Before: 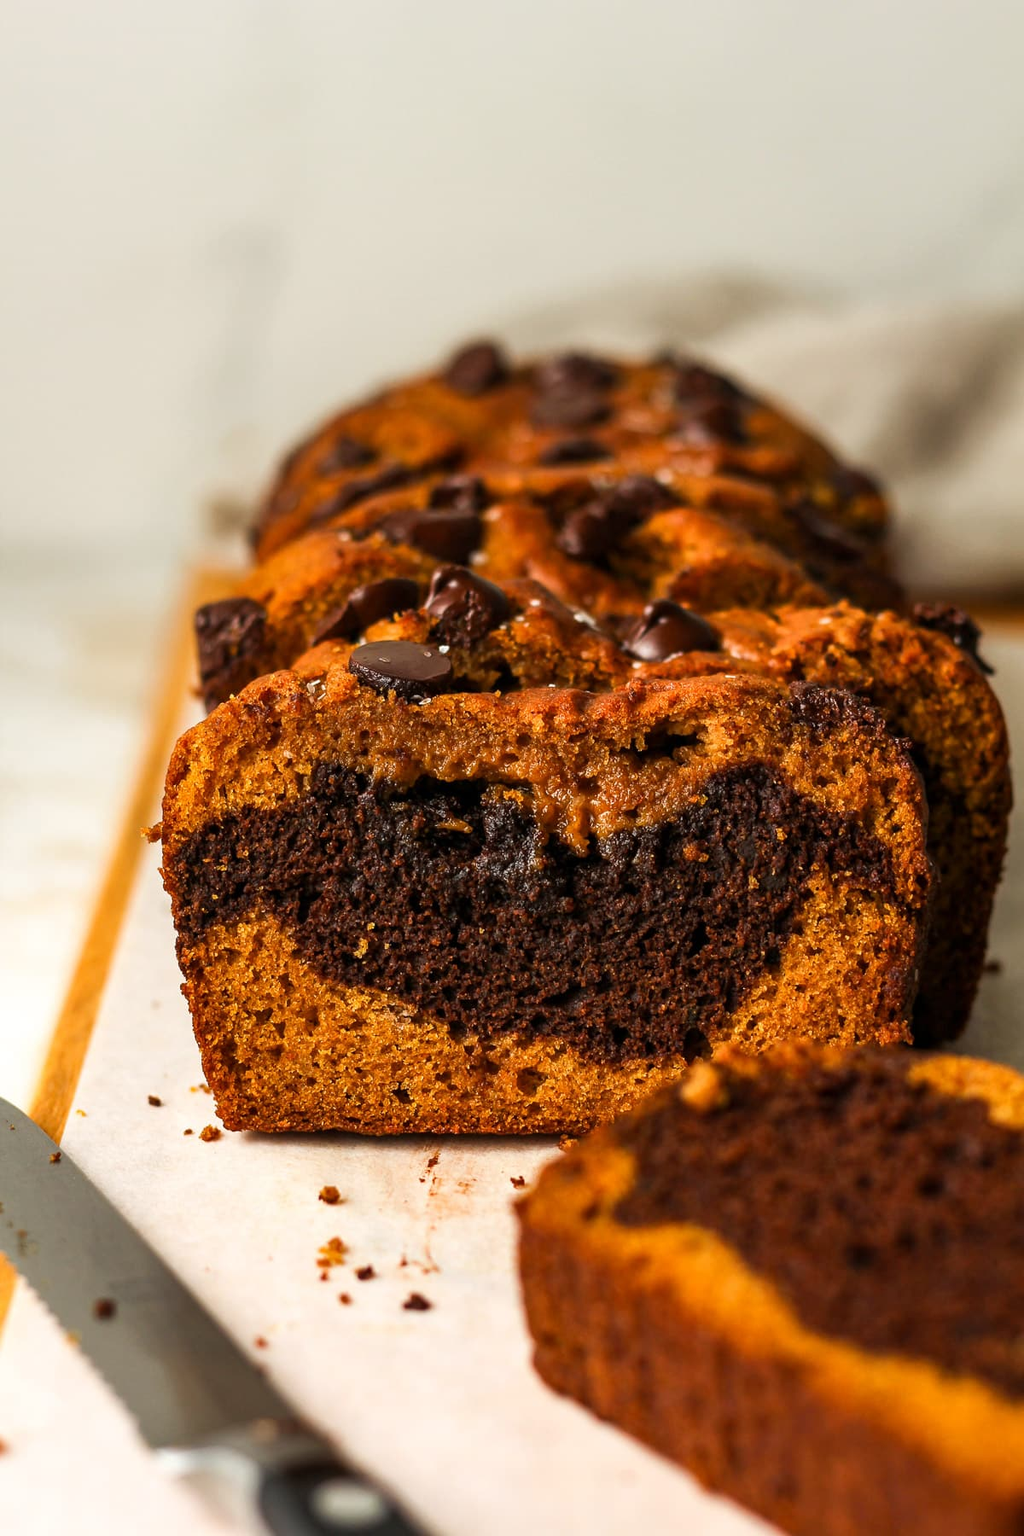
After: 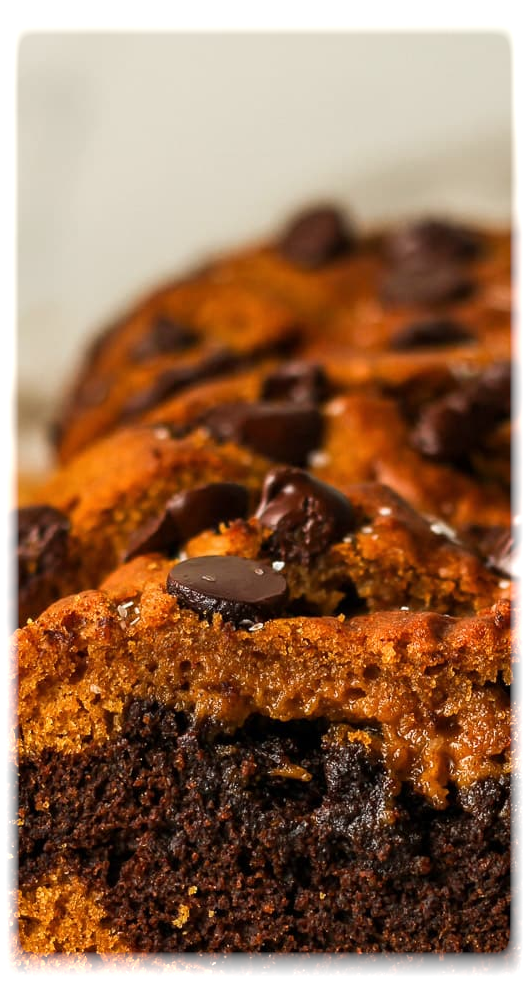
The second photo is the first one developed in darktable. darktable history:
crop: left 20.248%, top 10.86%, right 35.675%, bottom 34.321%
color correction: saturation 0.99
vignetting: fall-off start 93%, fall-off radius 5%, brightness 1, saturation -0.49, automatic ratio true, width/height ratio 1.332, shape 0.04, unbound false
